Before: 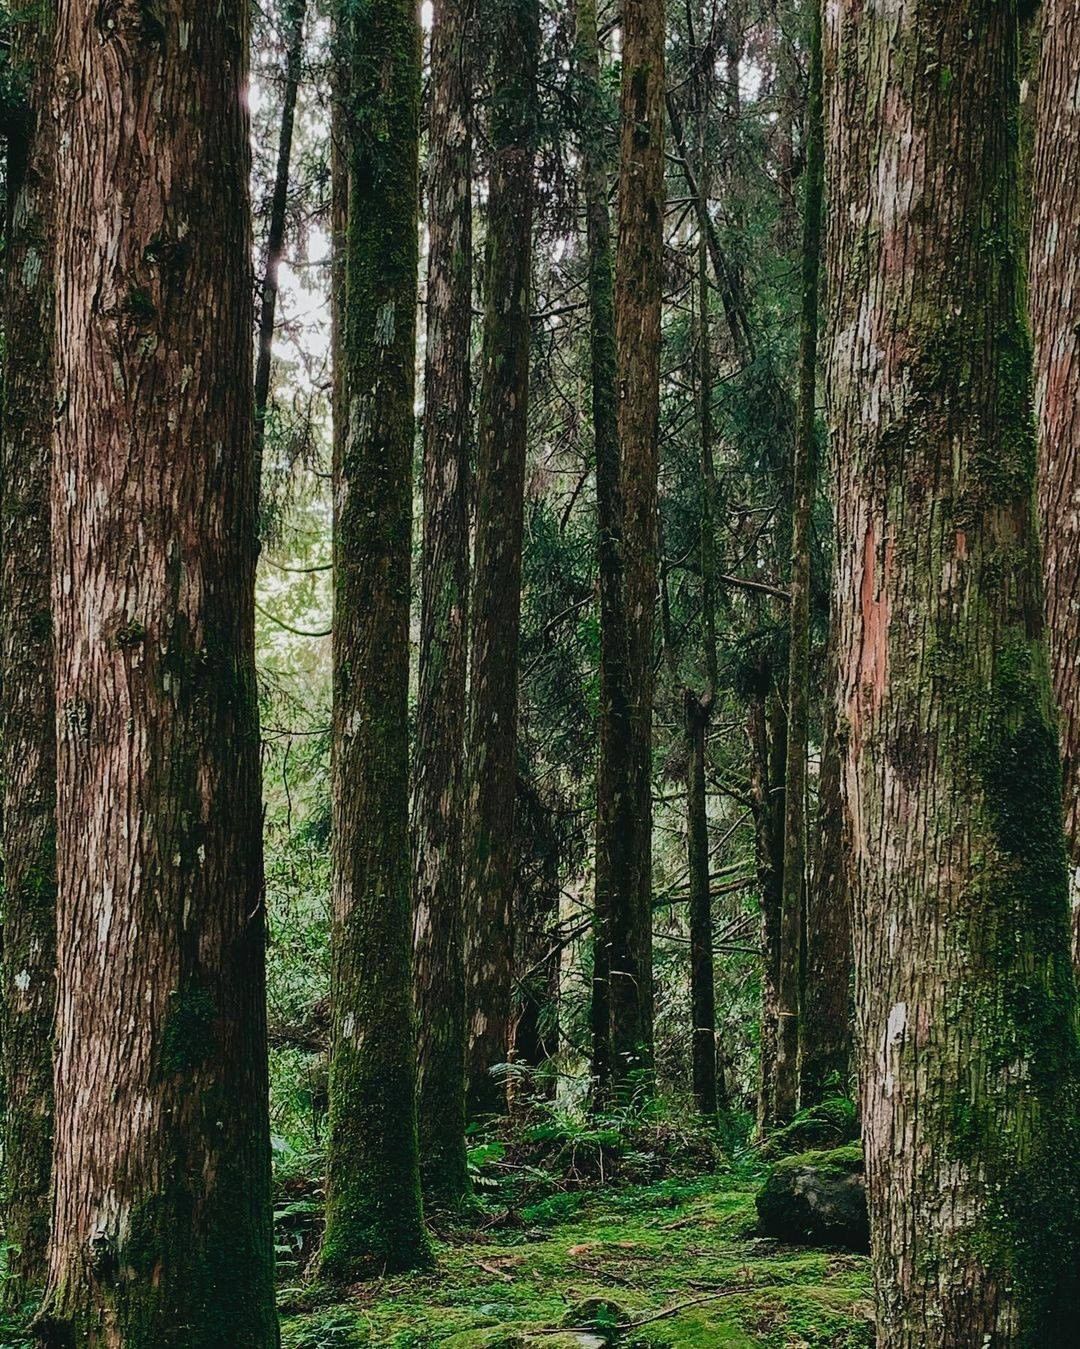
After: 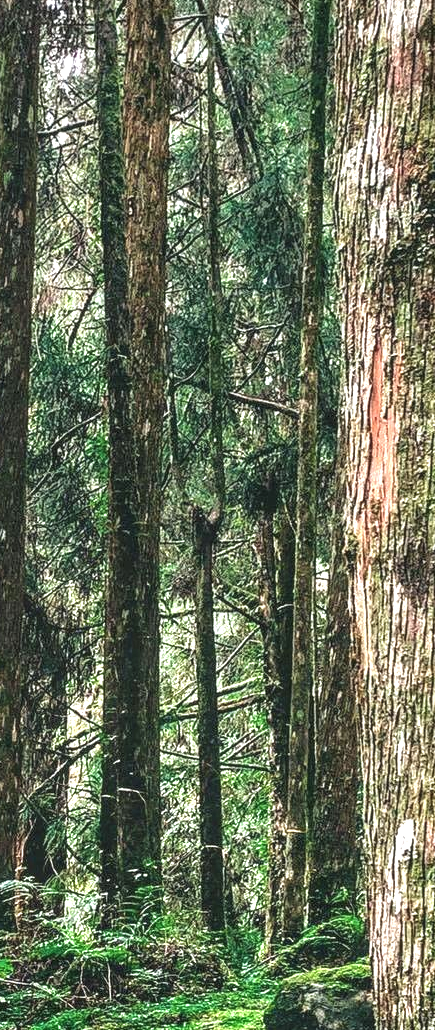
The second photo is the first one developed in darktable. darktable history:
crop: left 45.592%, top 13.567%, right 14.086%, bottom 10.034%
local contrast: highlights 62%, detail 143%, midtone range 0.428
exposure: black level correction 0, exposure 1.377 EV, compensate exposure bias true, compensate highlight preservation false
color balance rgb: global offset › luminance 0.516%, perceptual saturation grading › global saturation -1.137%
